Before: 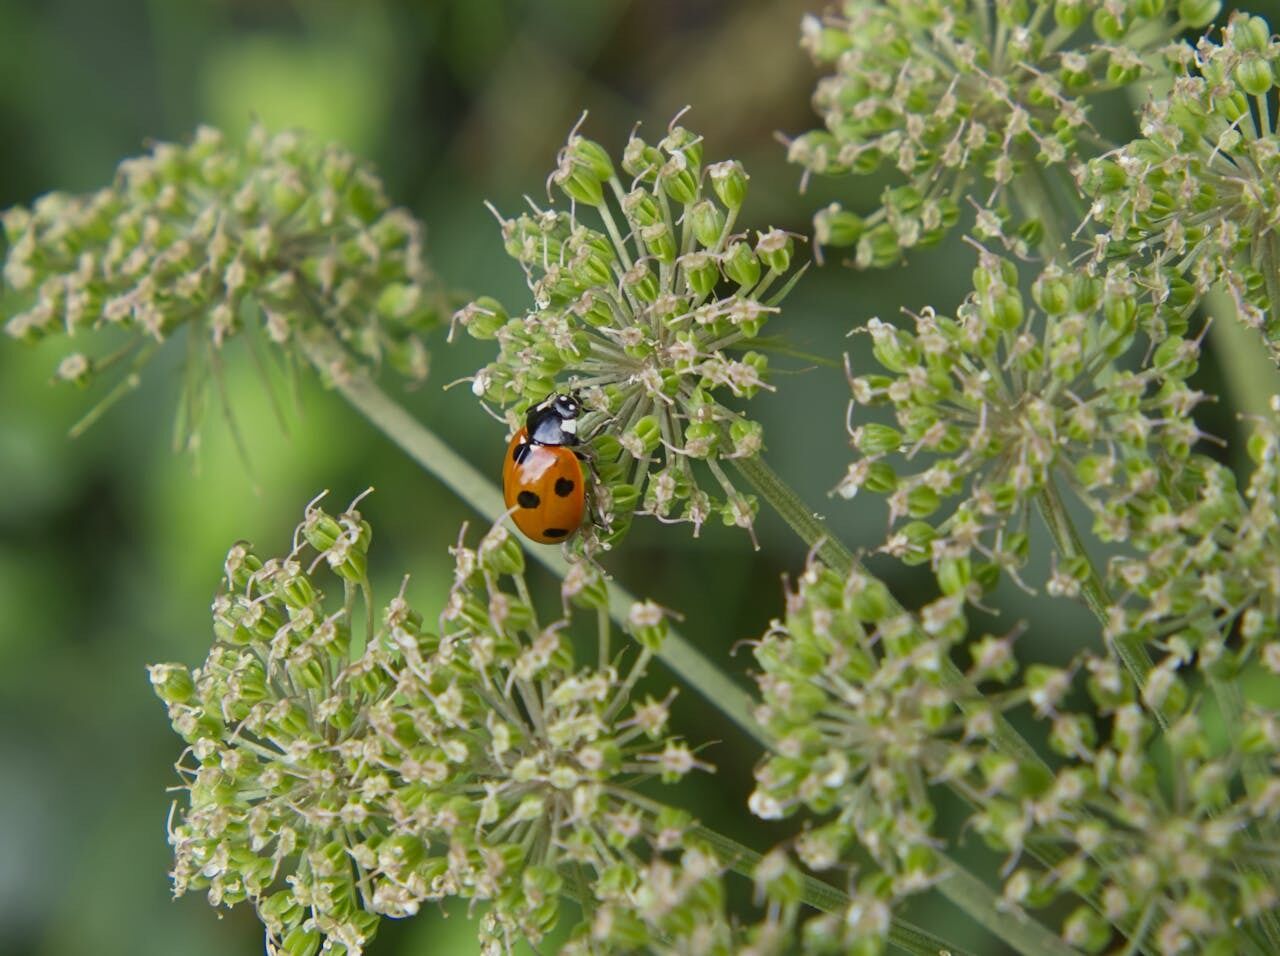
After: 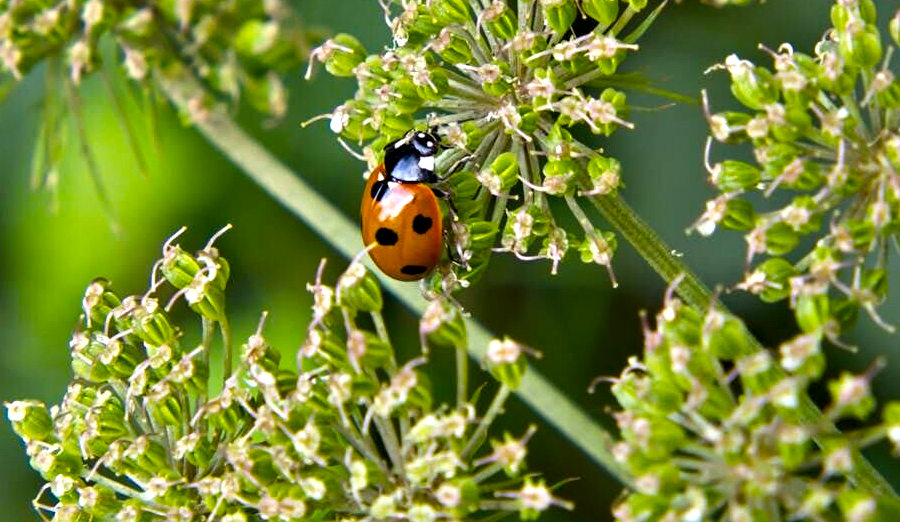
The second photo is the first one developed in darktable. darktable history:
color balance rgb: perceptual saturation grading › global saturation 29.221%, perceptual saturation grading › mid-tones 12.03%, perceptual saturation grading › shadows 9.219%, perceptual brilliance grading › highlights 9.625%, perceptual brilliance grading › mid-tones 4.551%, global vibrance 20%
crop: left 11.104%, top 27.579%, right 18.302%, bottom 17.255%
contrast equalizer: octaves 7, y [[0.6 ×6], [0.55 ×6], [0 ×6], [0 ×6], [0 ×6]]
